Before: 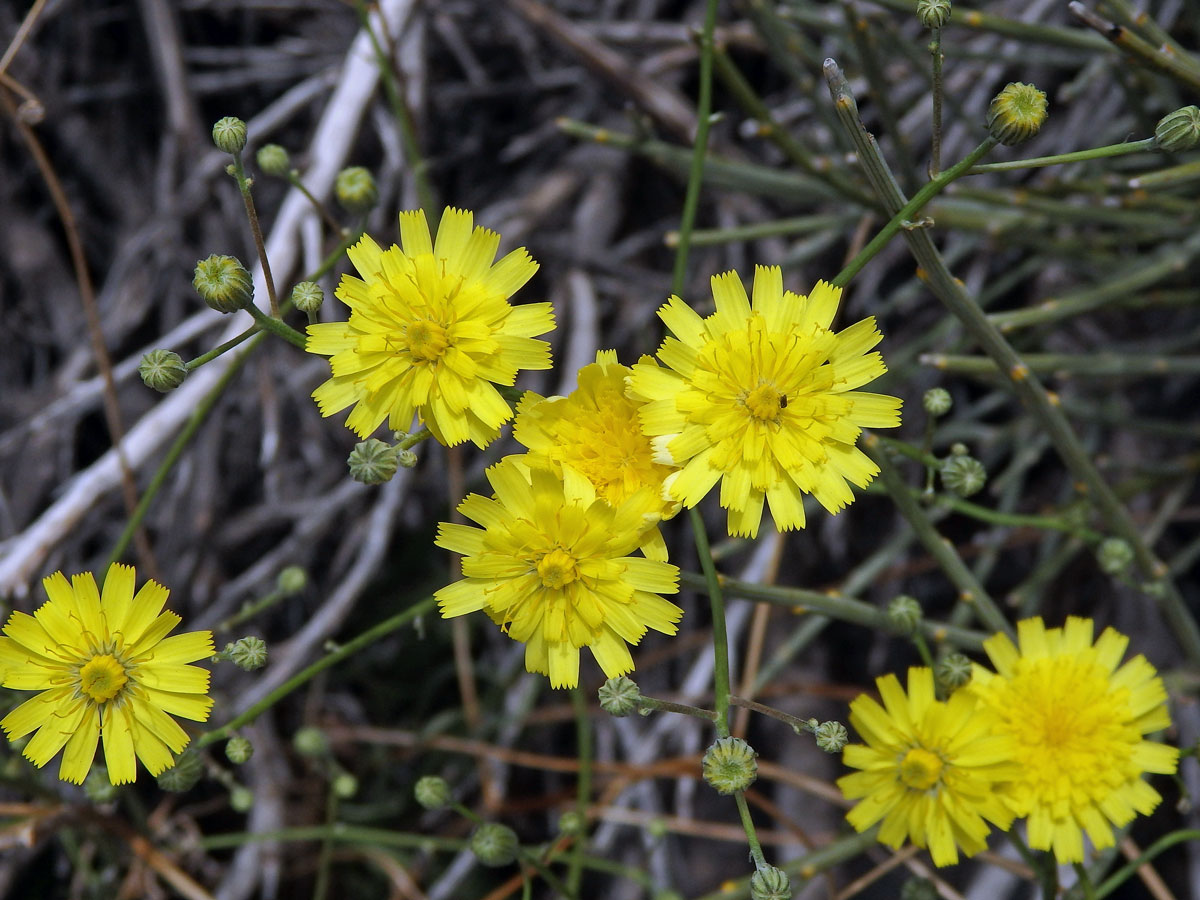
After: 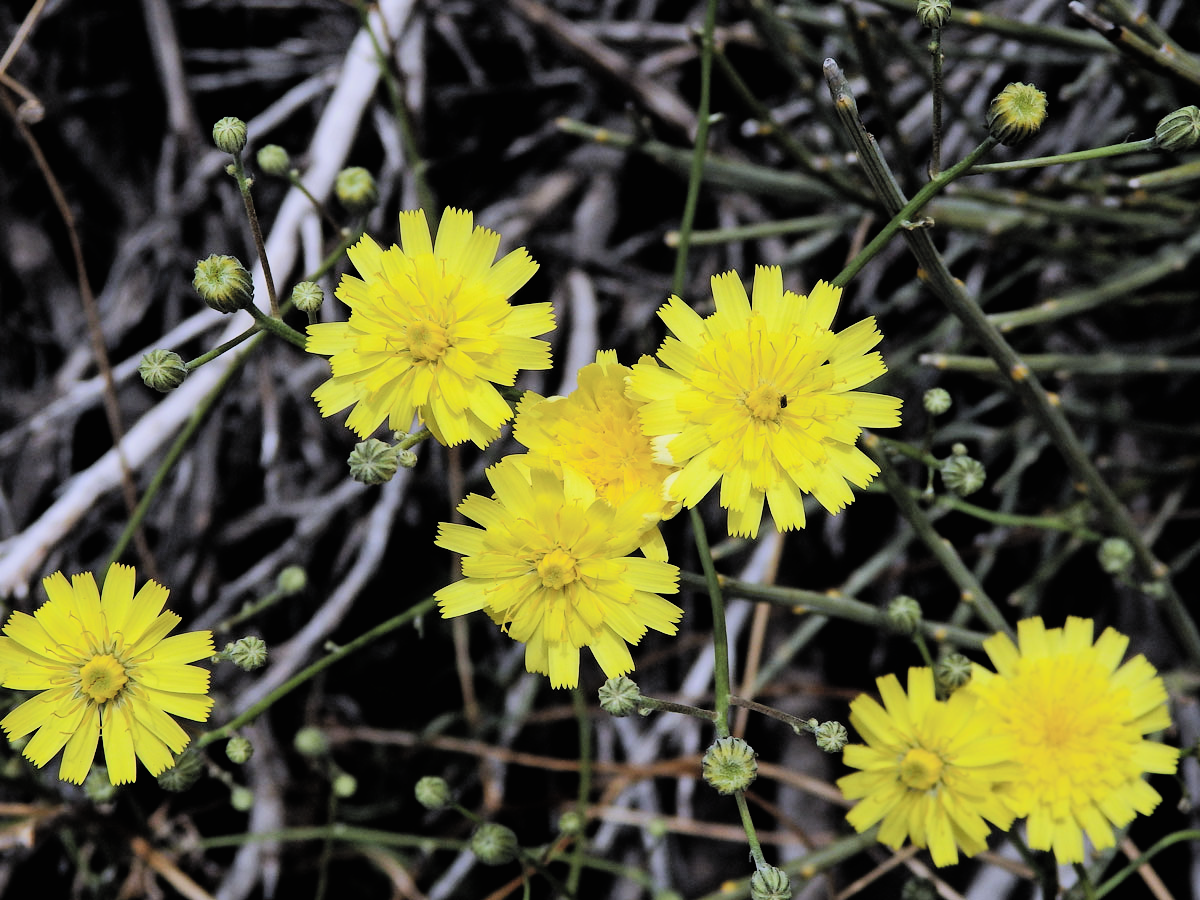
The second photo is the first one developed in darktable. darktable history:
filmic rgb: black relative exposure -5 EV, hardness 2.88, contrast 1.5
contrast brightness saturation: brightness 0.15
